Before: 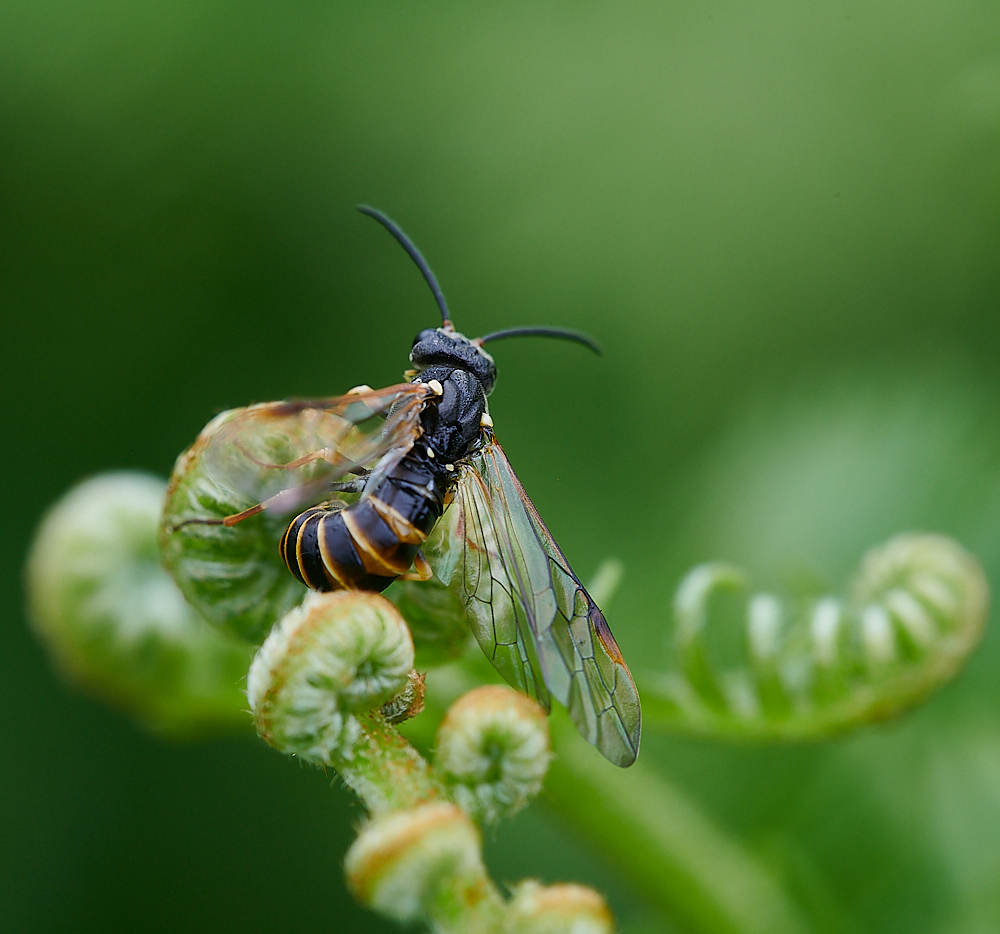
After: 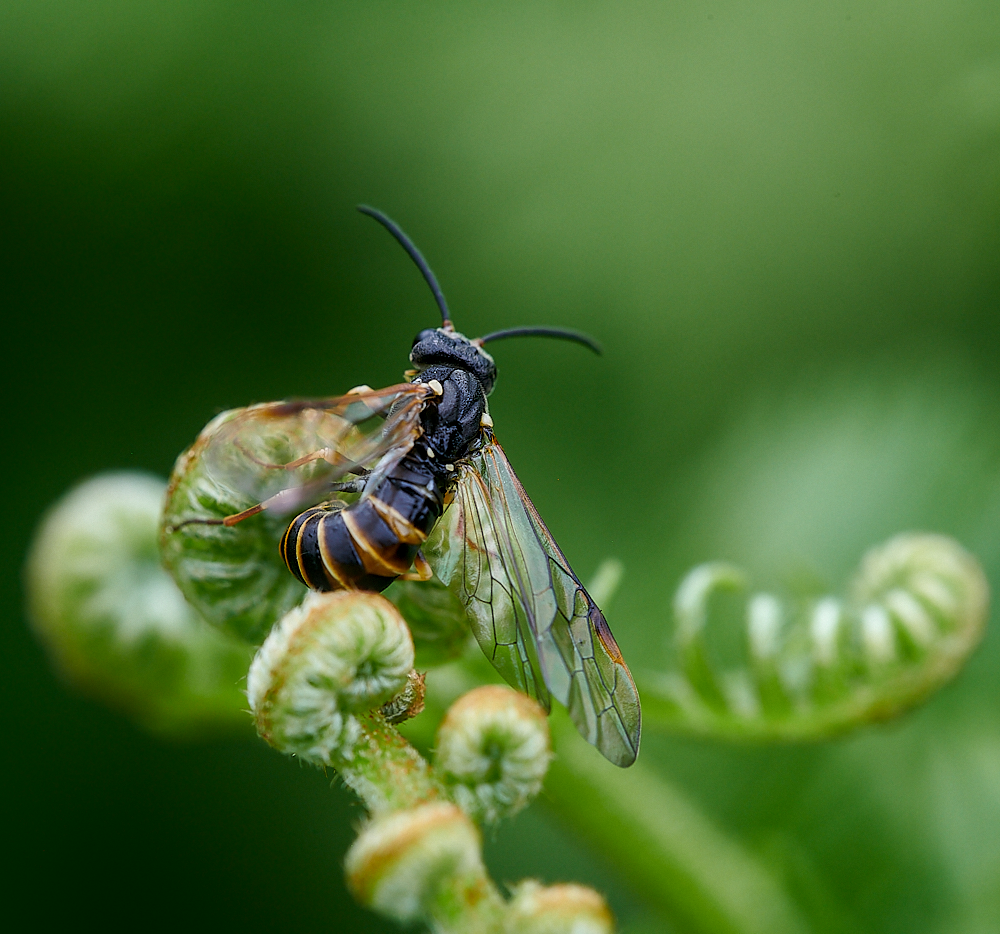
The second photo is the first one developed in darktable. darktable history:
shadows and highlights: shadows -68.67, highlights 33.98, soften with gaussian
tone equalizer: on, module defaults
local contrast: on, module defaults
